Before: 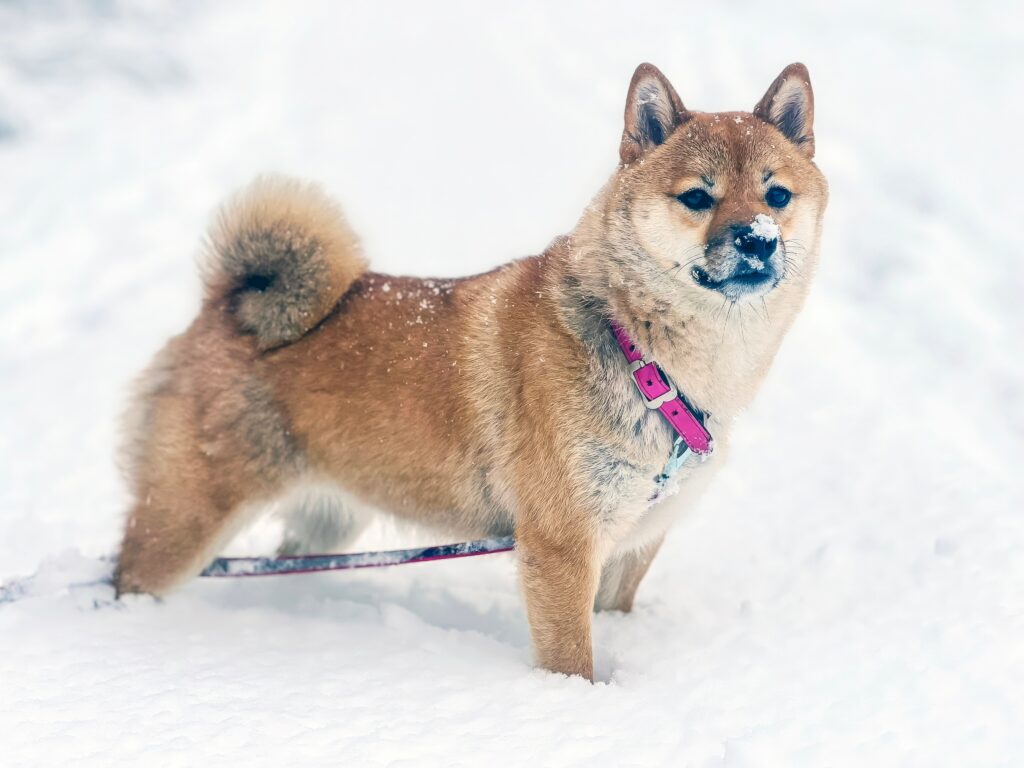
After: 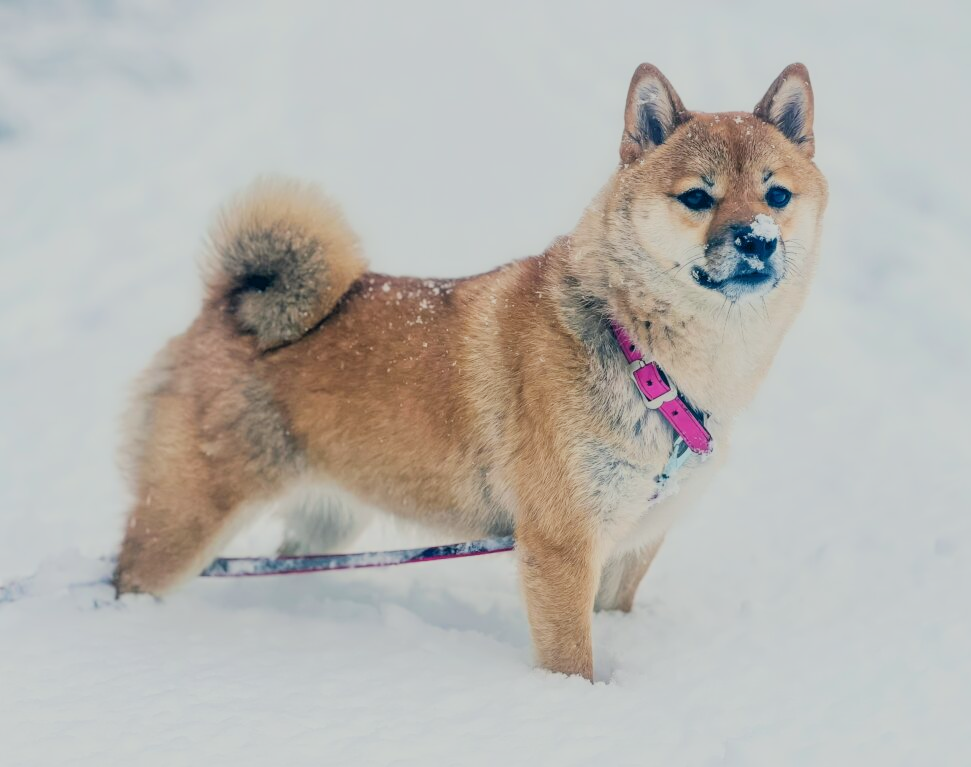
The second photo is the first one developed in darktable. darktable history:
crop and rotate: right 5.167%
white balance: red 0.978, blue 0.999
filmic rgb: black relative exposure -7.48 EV, white relative exposure 4.83 EV, hardness 3.4, color science v6 (2022)
tone equalizer: on, module defaults
exposure: exposure -0.064 EV, compensate highlight preservation false
